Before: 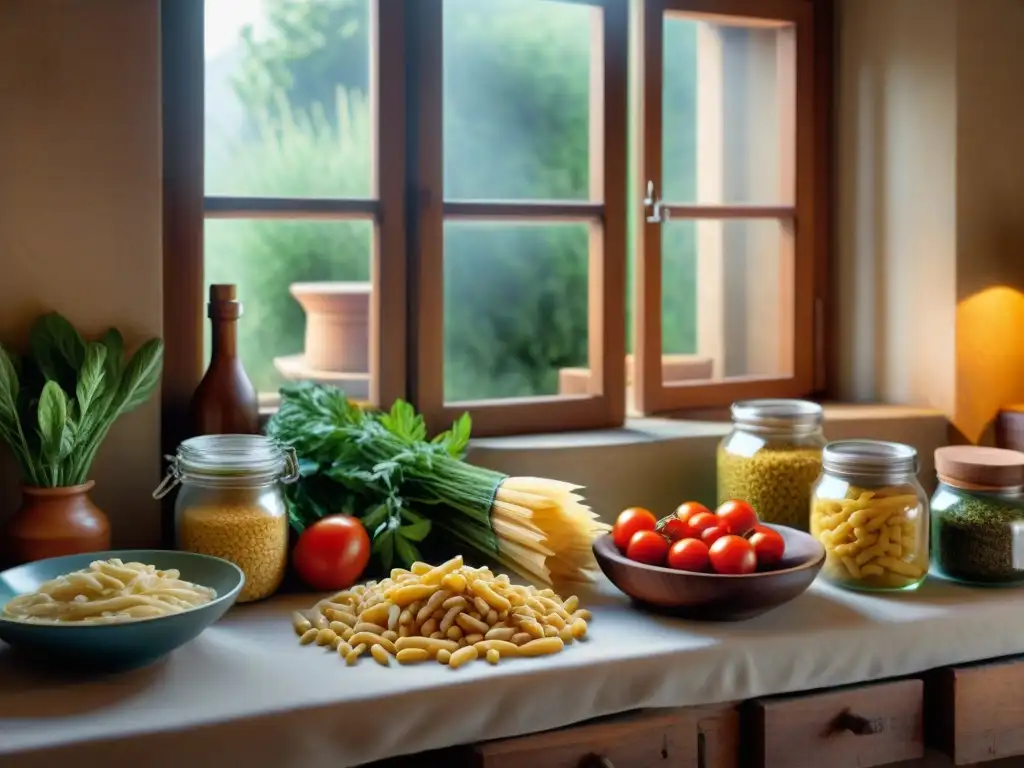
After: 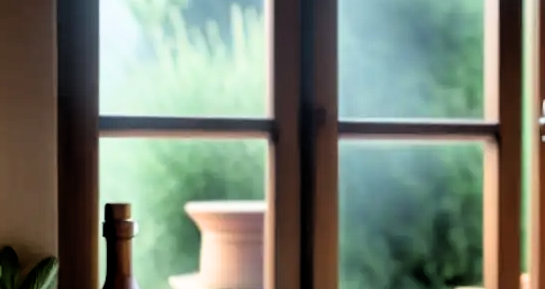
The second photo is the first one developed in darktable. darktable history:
crop: left 10.335%, top 10.65%, right 36.372%, bottom 51.62%
filmic rgb: black relative exposure -3.67 EV, white relative exposure 2.44 EV, hardness 3.3, iterations of high-quality reconstruction 0, contrast in shadows safe
